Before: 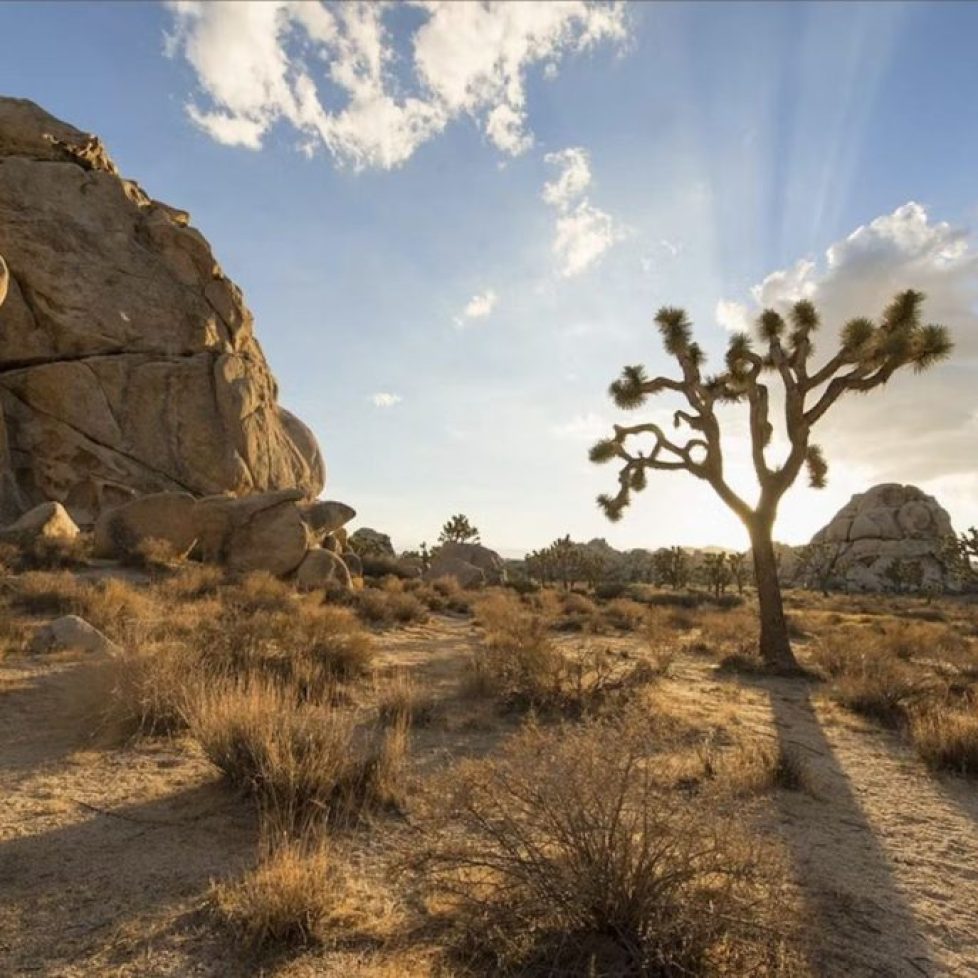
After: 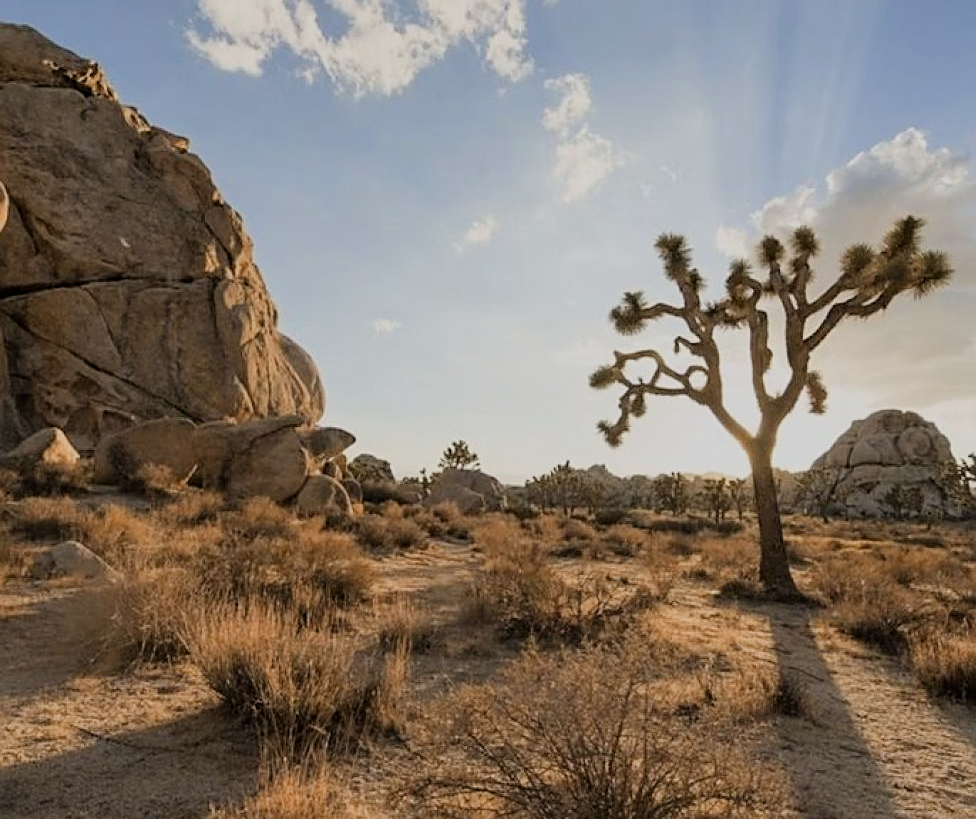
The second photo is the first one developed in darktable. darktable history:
color zones: curves: ch2 [(0, 0.5) (0.143, 0.5) (0.286, 0.416) (0.429, 0.5) (0.571, 0.5) (0.714, 0.5) (0.857, 0.5) (1, 0.5)]
crop: top 7.625%, bottom 8.027%
sharpen: on, module defaults
filmic rgb: black relative exposure -7.65 EV, white relative exposure 4.56 EV, hardness 3.61
